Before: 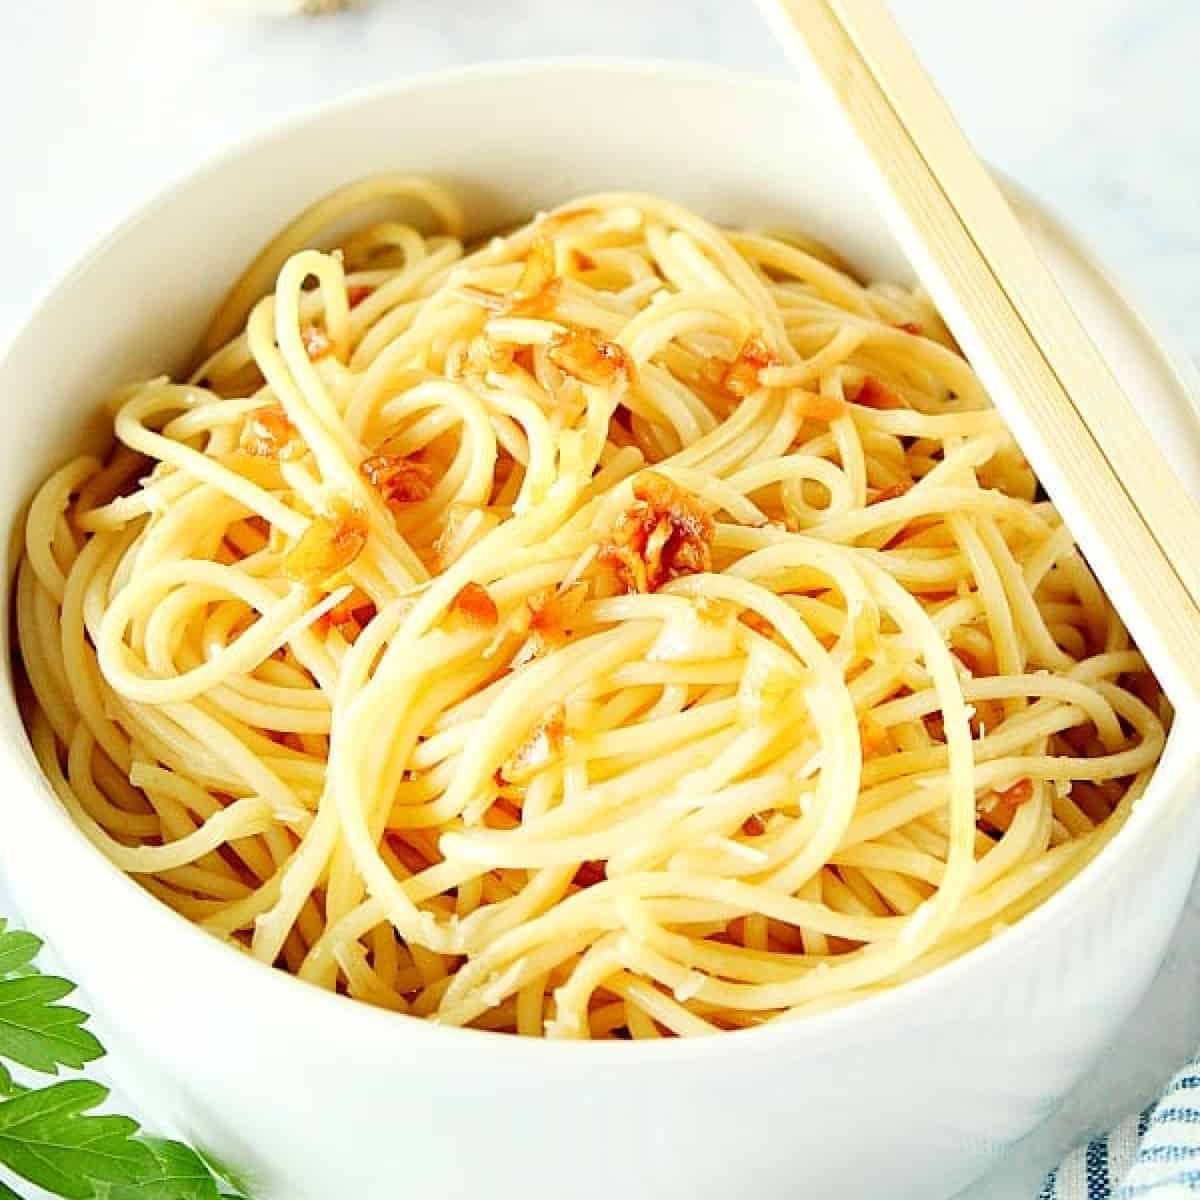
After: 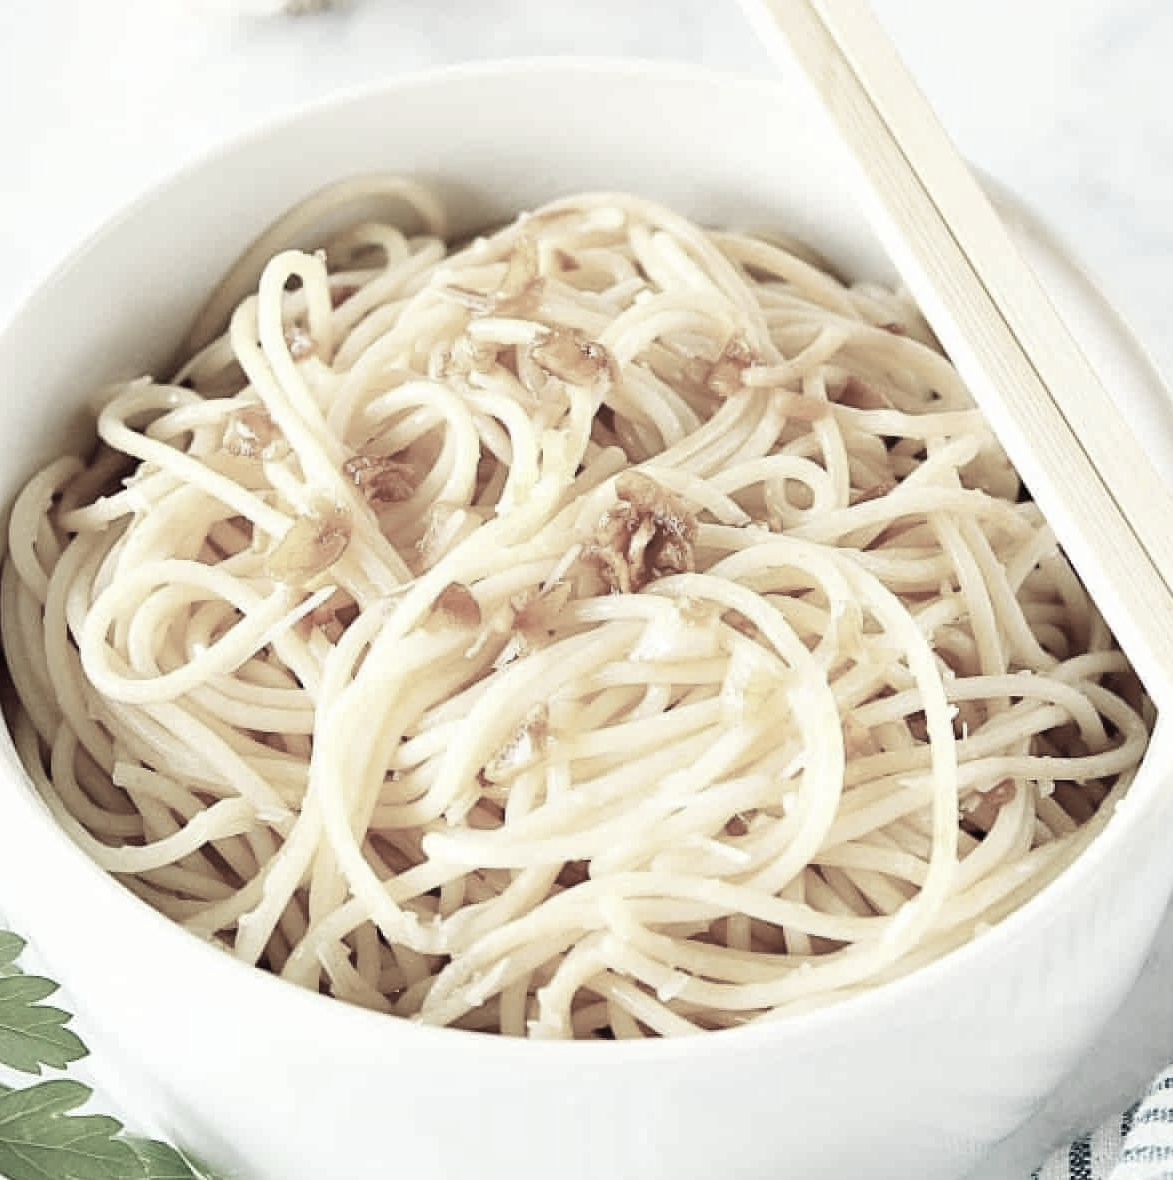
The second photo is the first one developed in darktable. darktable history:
crop and rotate: left 1.491%, right 0.751%, bottom 1.628%
color zones: curves: ch1 [(0, 0.153) (0.143, 0.15) (0.286, 0.151) (0.429, 0.152) (0.571, 0.152) (0.714, 0.151) (0.857, 0.151) (1, 0.153)]
